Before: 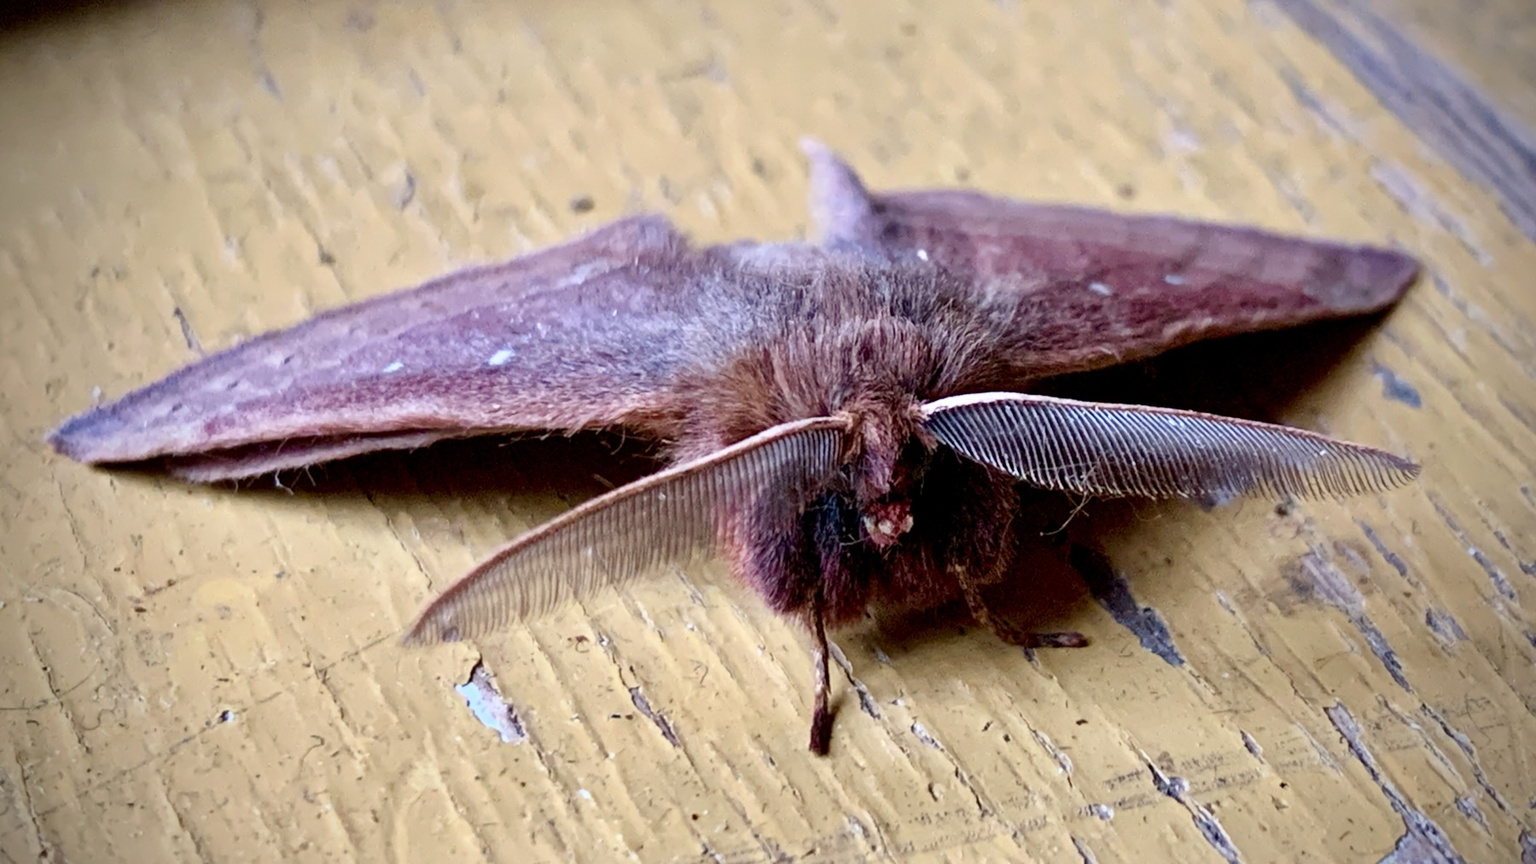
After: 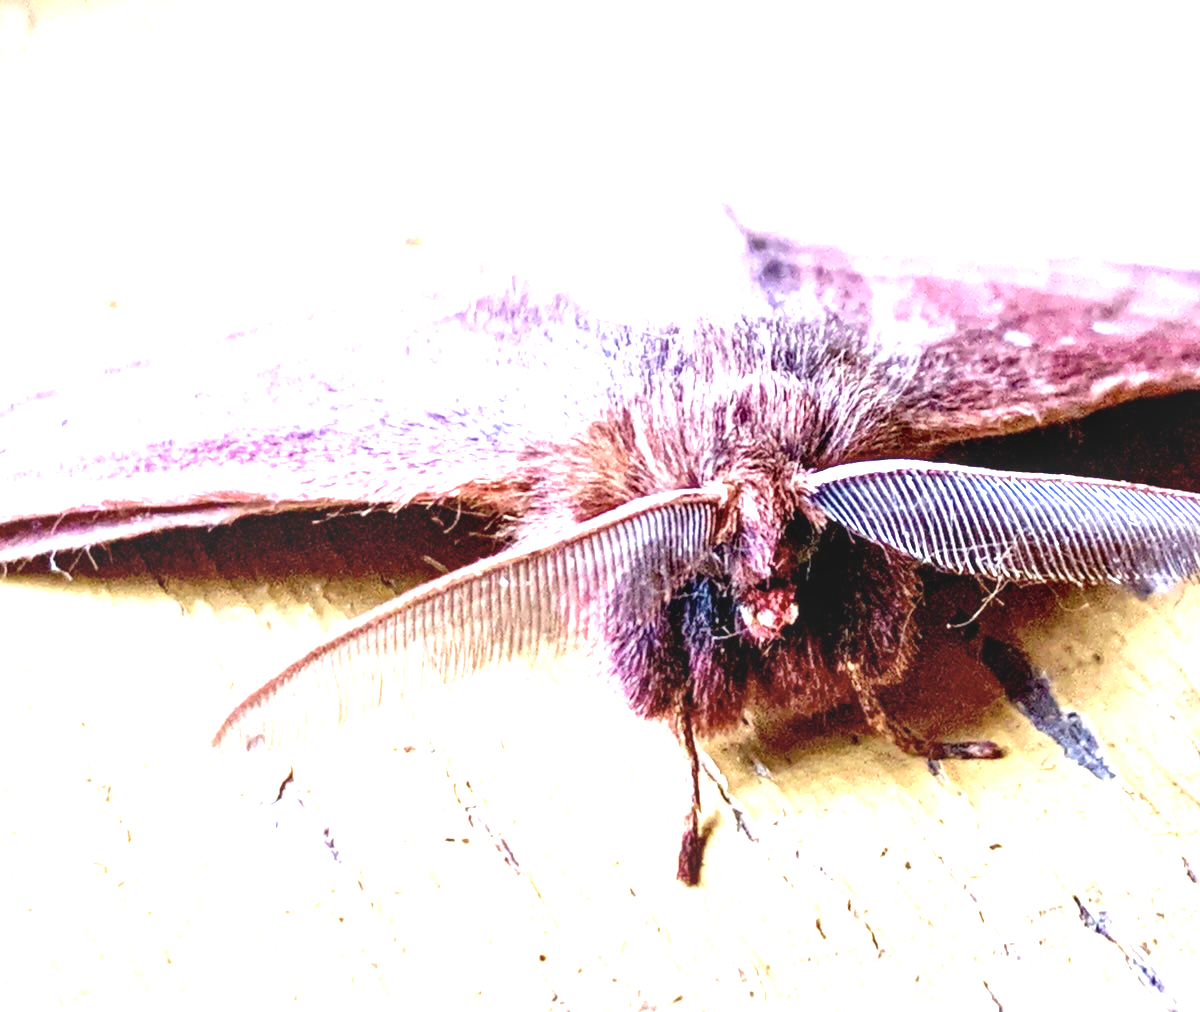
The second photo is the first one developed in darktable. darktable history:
exposure: black level correction 0, exposure 2.125 EV, compensate highlight preservation false
crop and rotate: left 15.136%, right 18.155%
local contrast: detail 130%
